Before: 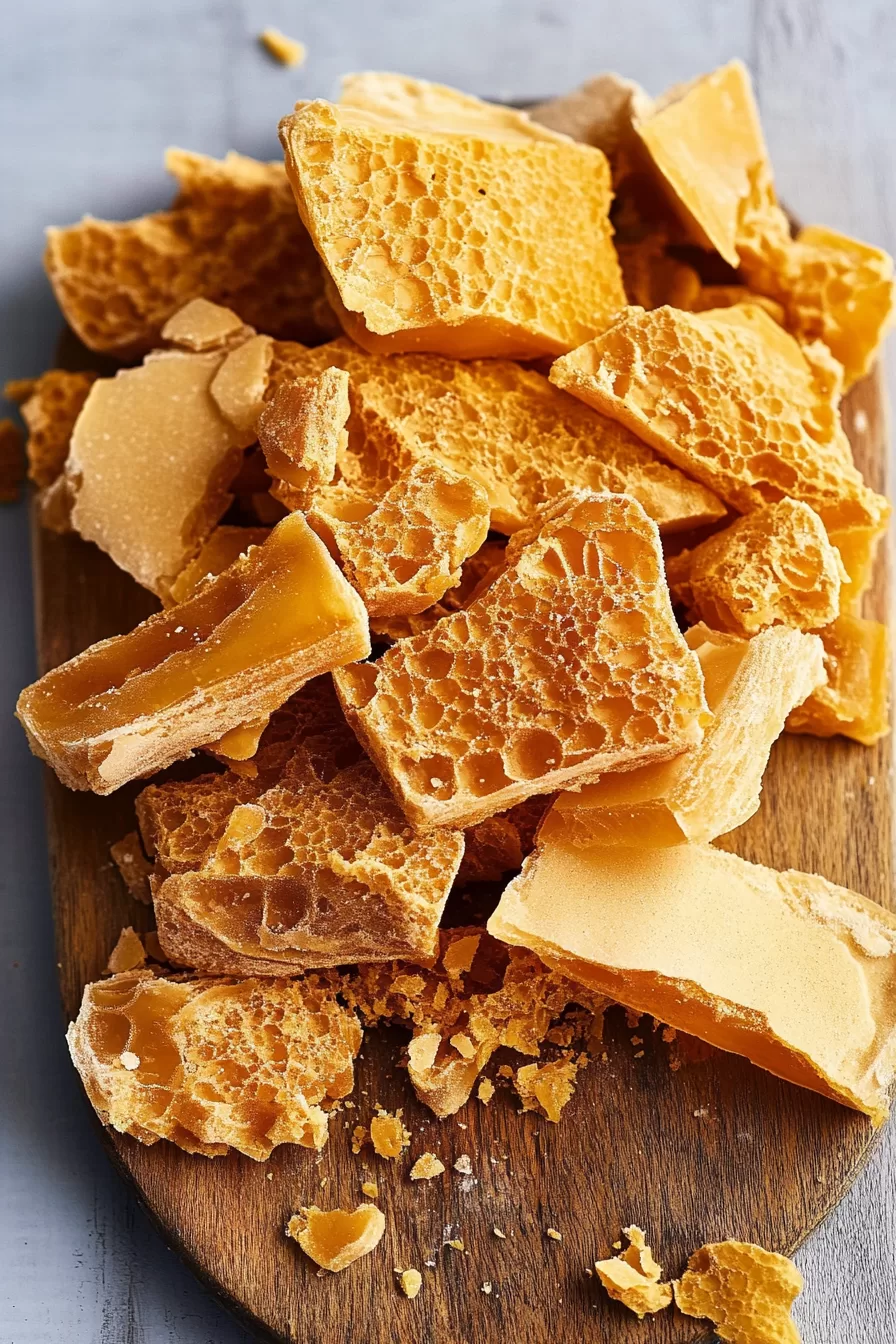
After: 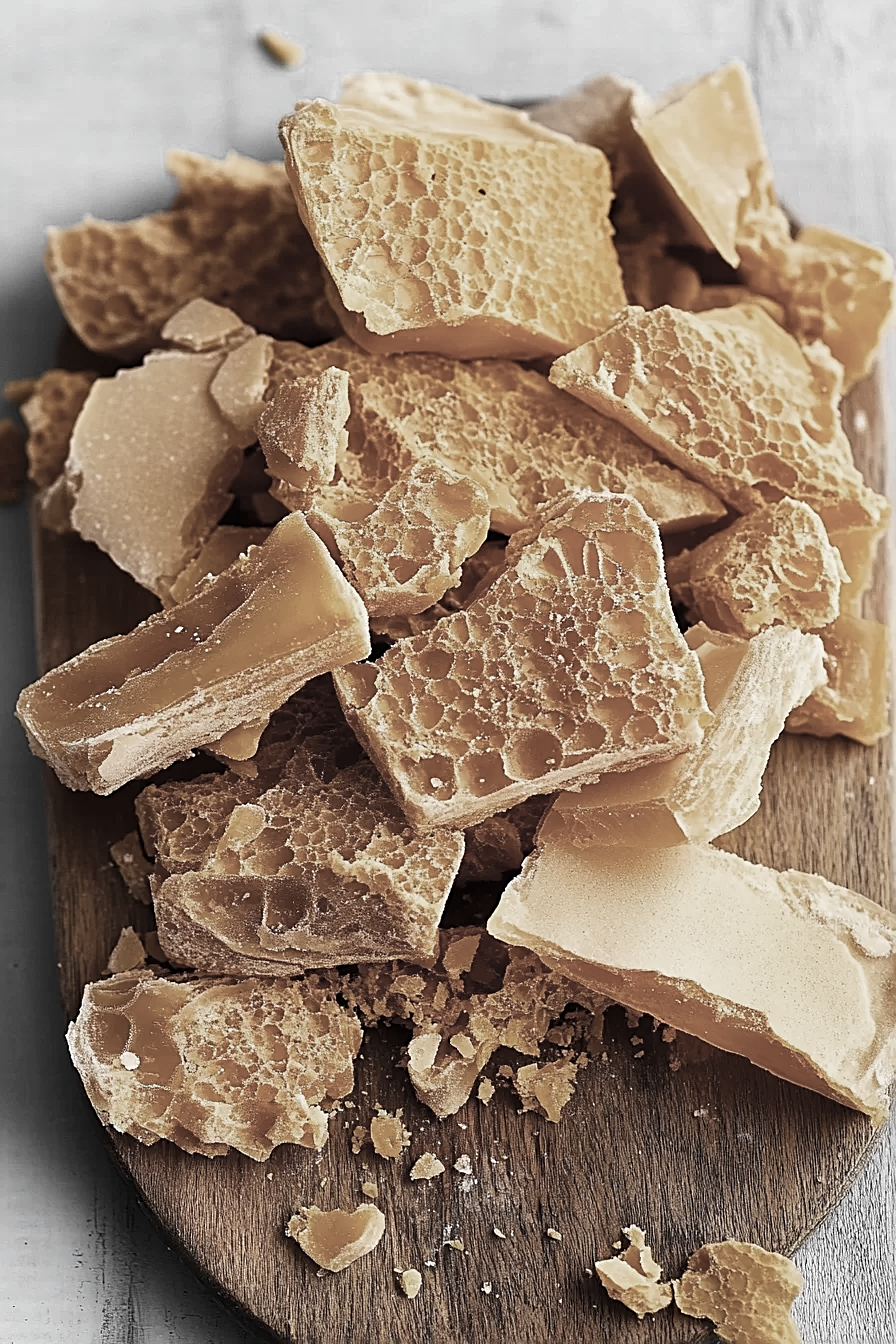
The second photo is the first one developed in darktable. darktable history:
color zones: curves: ch0 [(0, 0.613) (0.01, 0.613) (0.245, 0.448) (0.498, 0.529) (0.642, 0.665) (0.879, 0.777) (0.99, 0.613)]; ch1 [(0, 0.035) (0.121, 0.189) (0.259, 0.197) (0.415, 0.061) (0.589, 0.022) (0.732, 0.022) (0.857, 0.026) (0.991, 0.053)]
sharpen: on, module defaults
